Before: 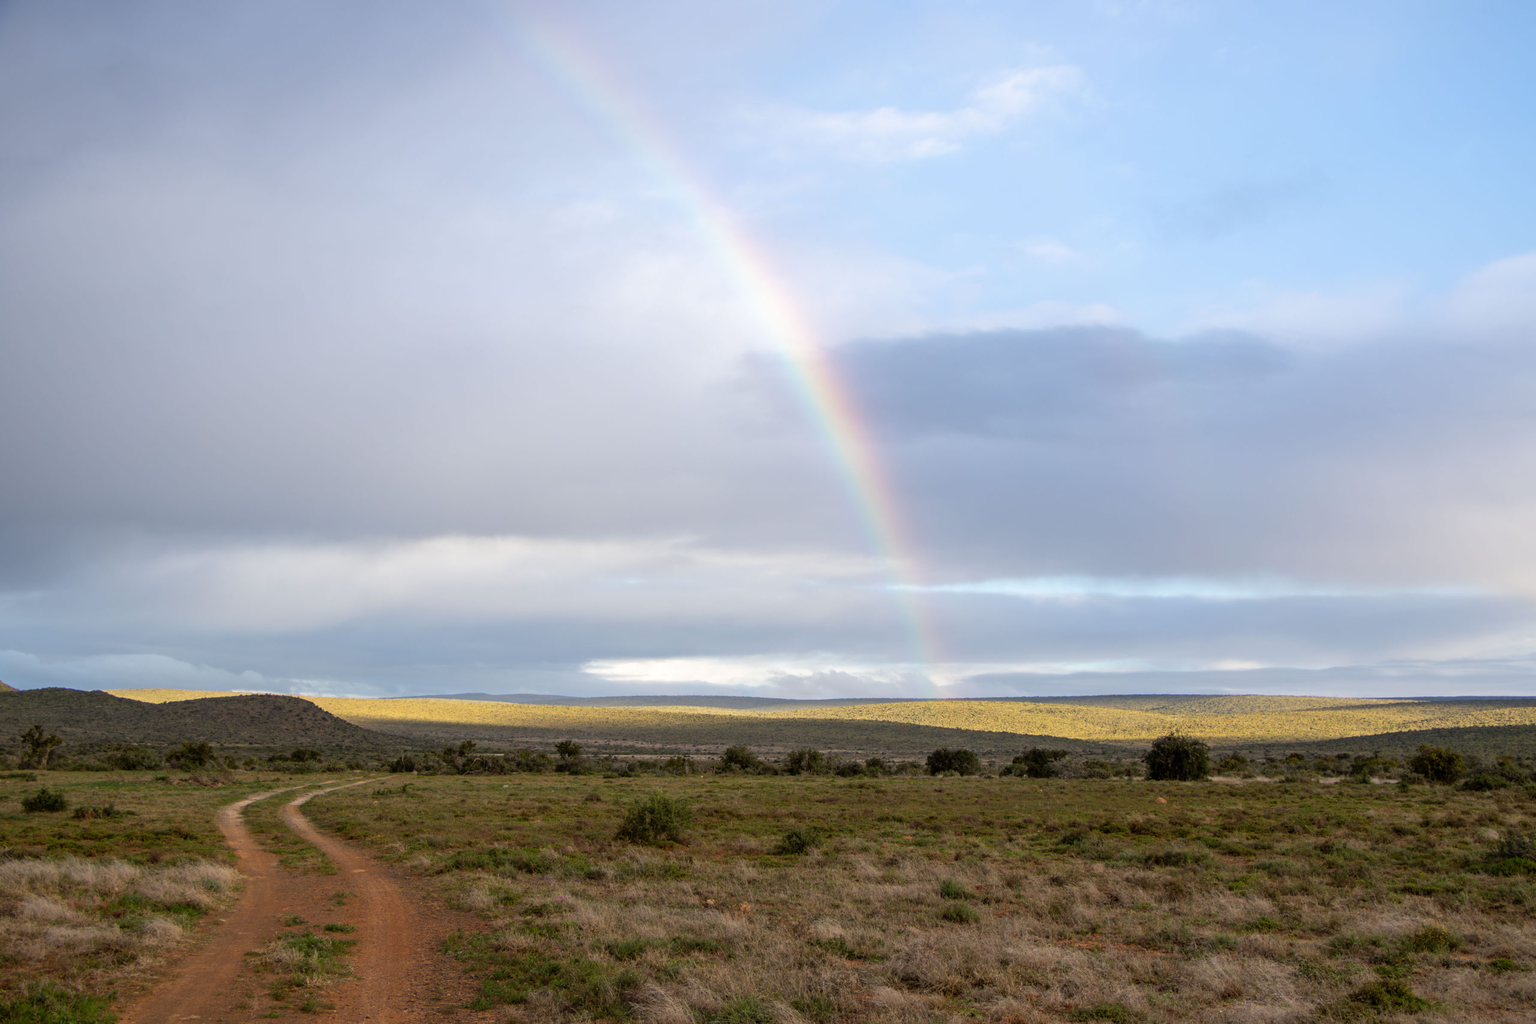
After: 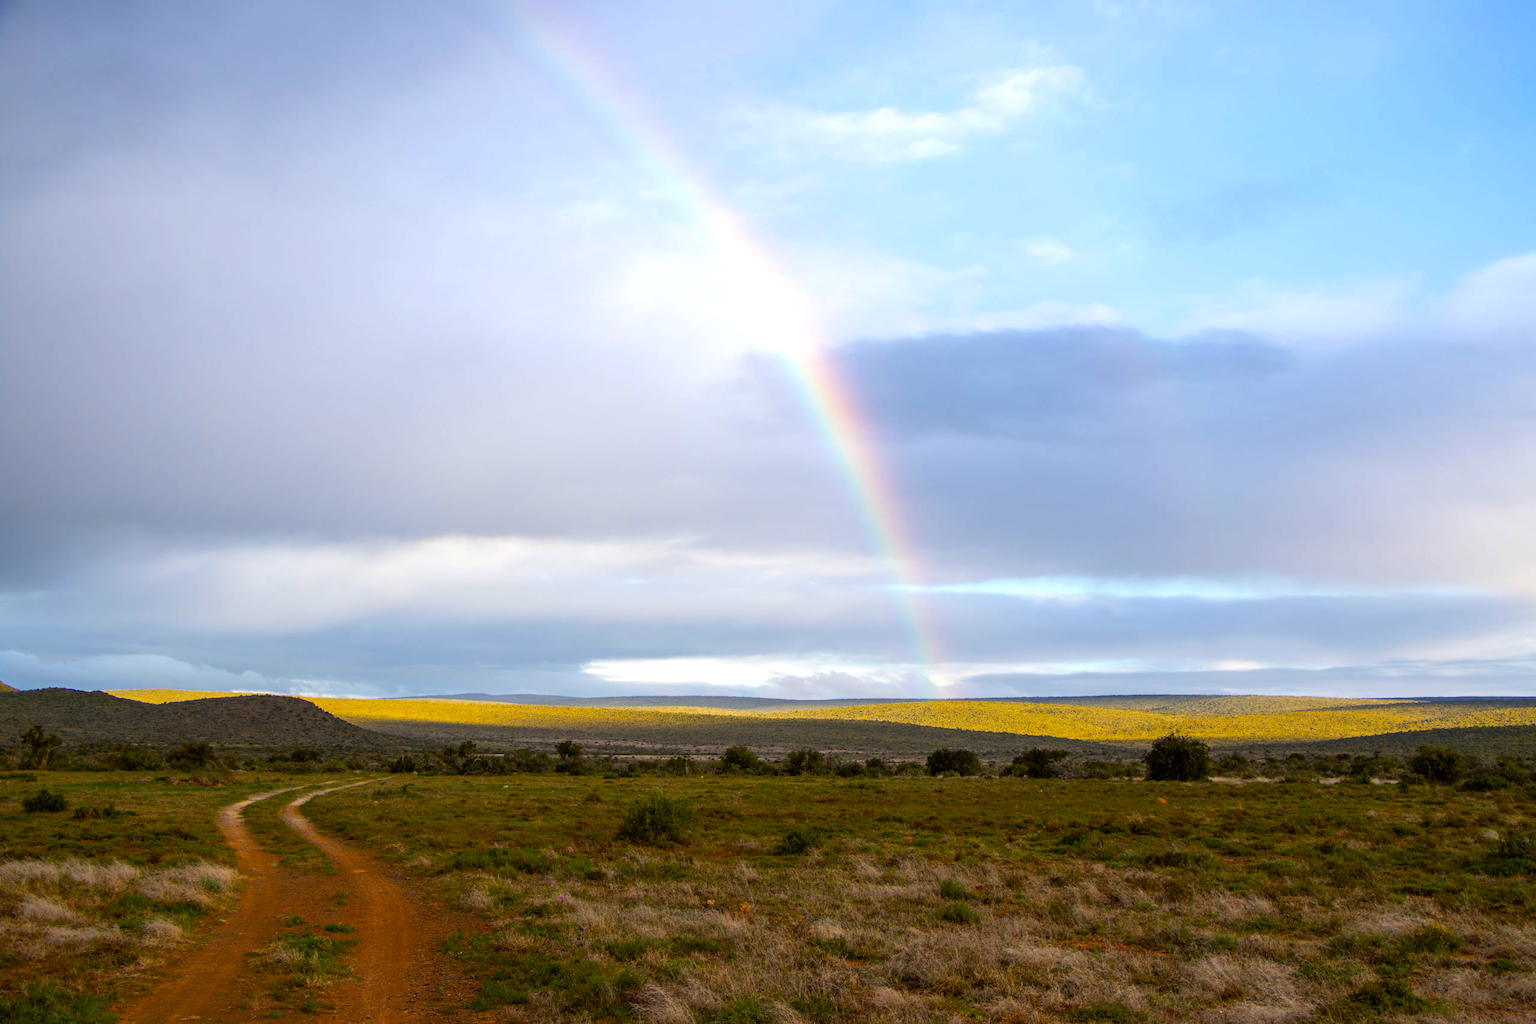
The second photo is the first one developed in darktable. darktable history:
color balance rgb: linear chroma grading › global chroma 15.091%, perceptual saturation grading › global saturation 19.582%, perceptual brilliance grading › highlights 13.168%, perceptual brilliance grading › mid-tones 8.995%, perceptual brilliance grading › shadows -18.069%, saturation formula JzAzBz (2021)
